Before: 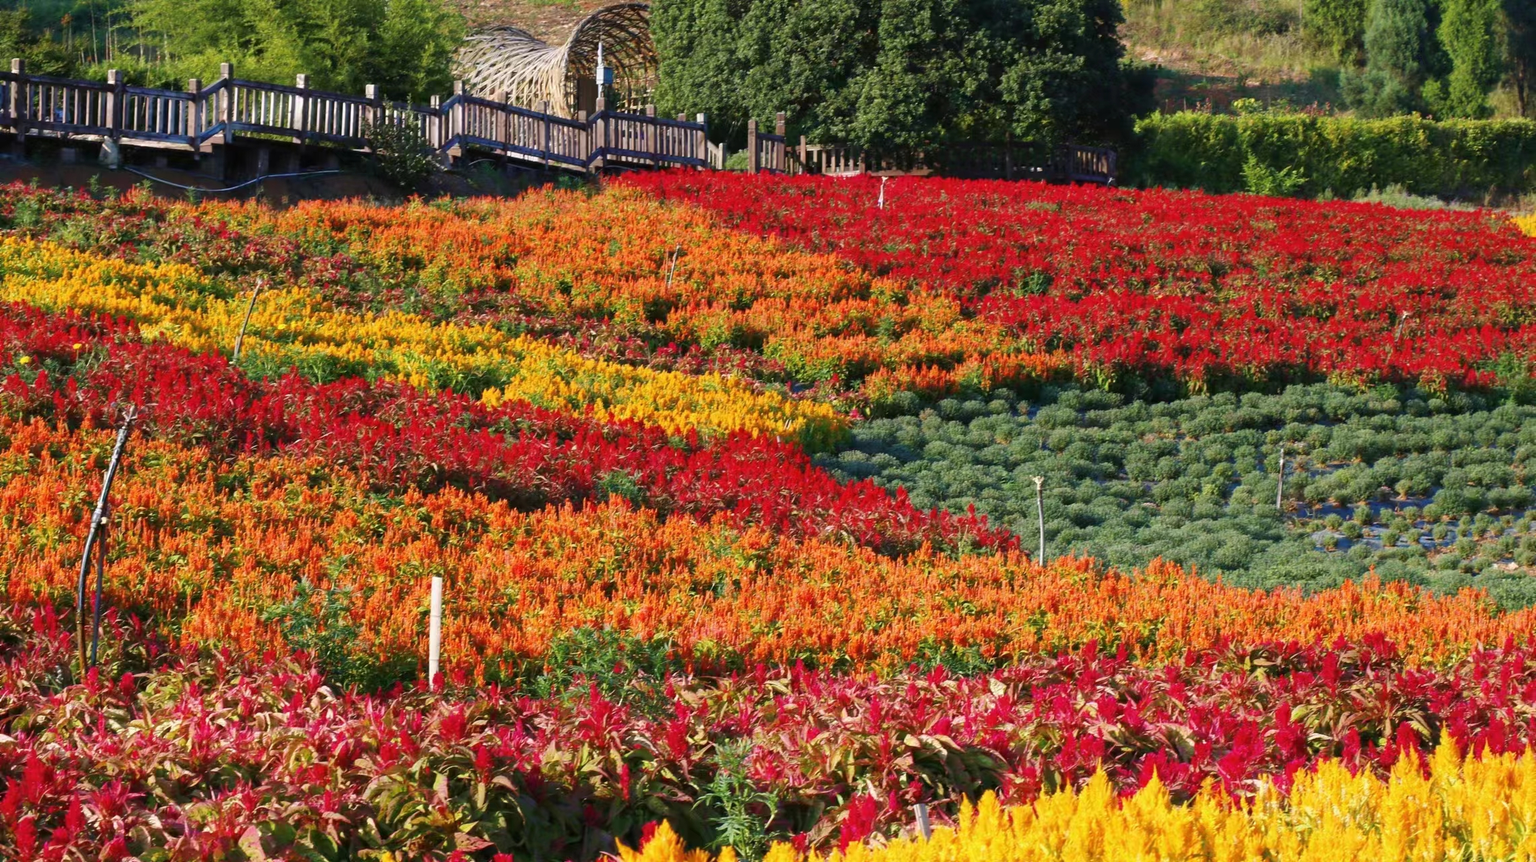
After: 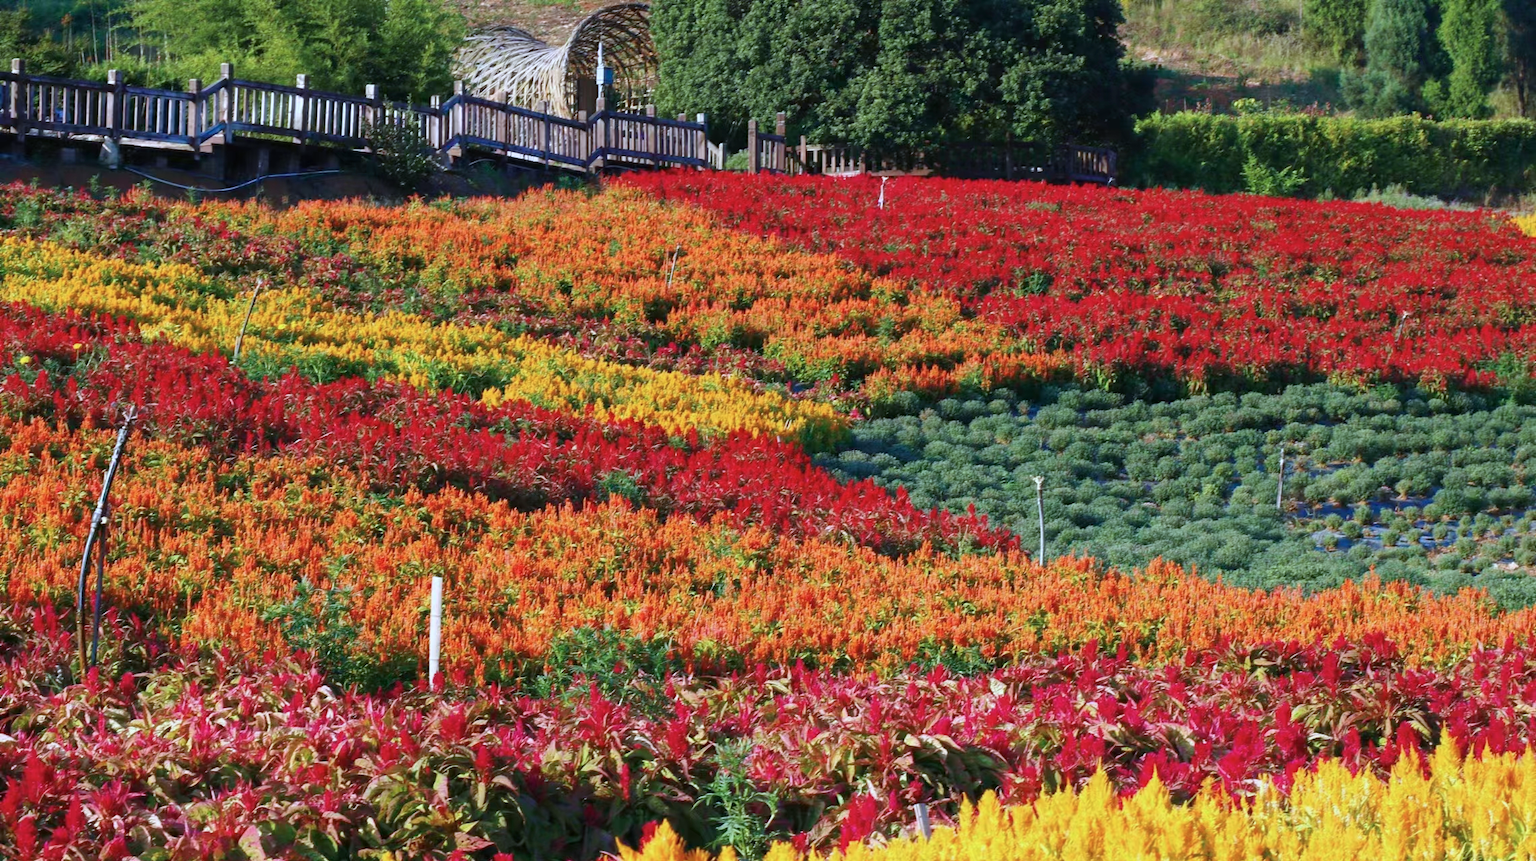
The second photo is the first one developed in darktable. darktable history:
color calibration: x 0.38, y 0.39, temperature 4080.48 K
